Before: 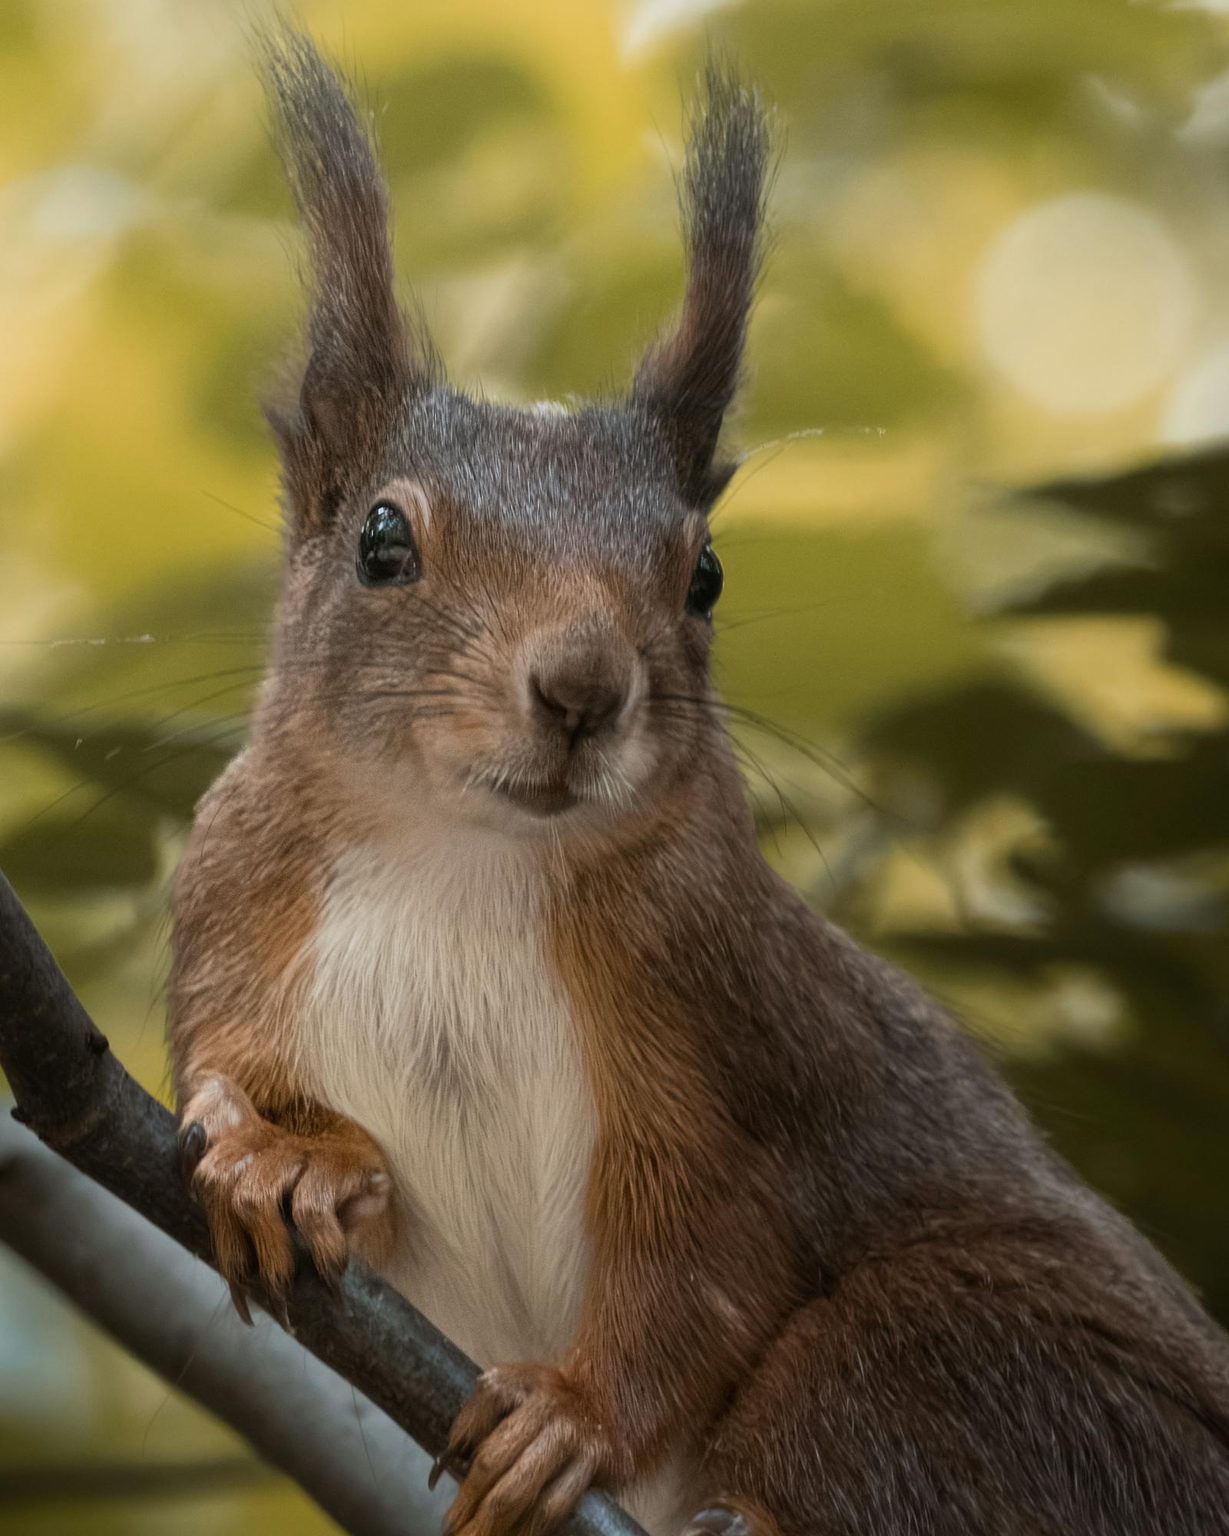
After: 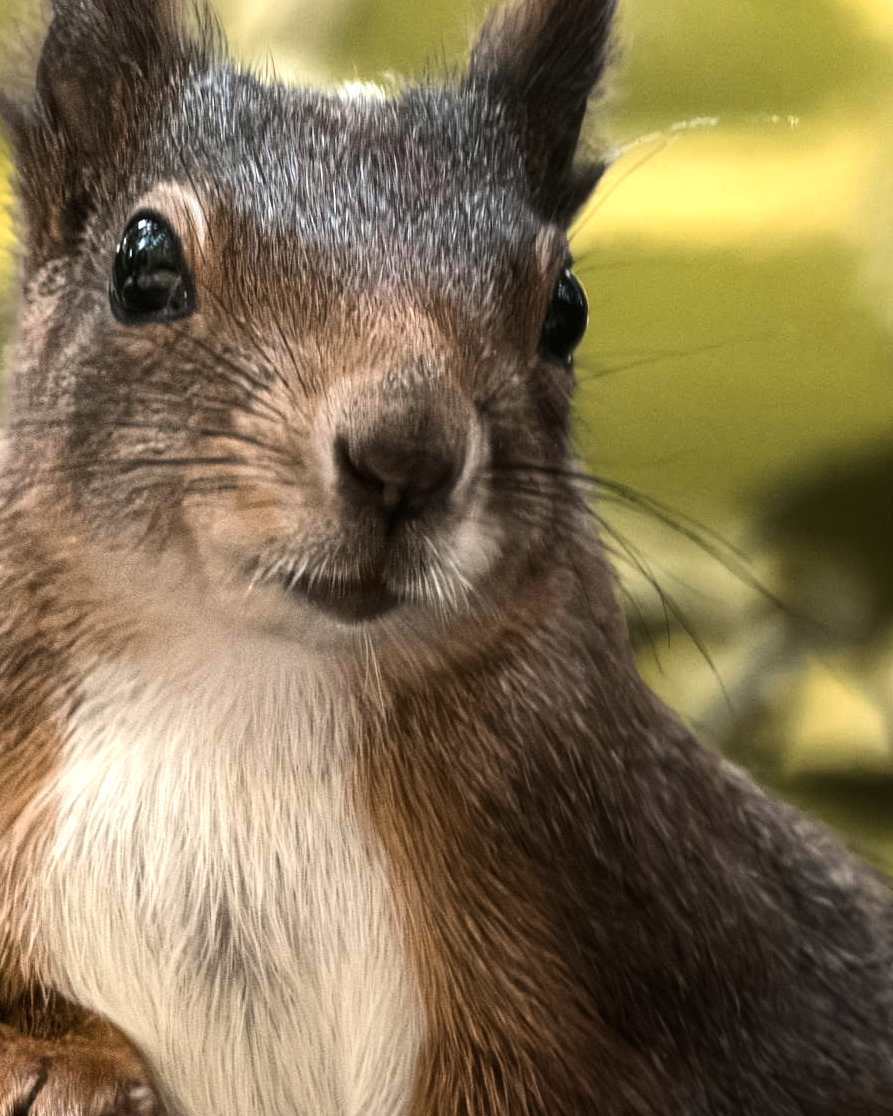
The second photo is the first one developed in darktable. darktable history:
color zones: curves: ch0 [(0.25, 0.5) (0.428, 0.473) (0.75, 0.5)]; ch1 [(0.243, 0.479) (0.398, 0.452) (0.75, 0.5)]
exposure: exposure 0.161 EV, compensate highlight preservation false
tone equalizer: -8 EV -1.08 EV, -7 EV -1.01 EV, -6 EV -0.867 EV, -5 EV -0.578 EV, -3 EV 0.578 EV, -2 EV 0.867 EV, -1 EV 1.01 EV, +0 EV 1.08 EV, edges refinement/feathering 500, mask exposure compensation -1.57 EV, preserve details no
crop and rotate: left 22.13%, top 22.054%, right 22.026%, bottom 22.102%
